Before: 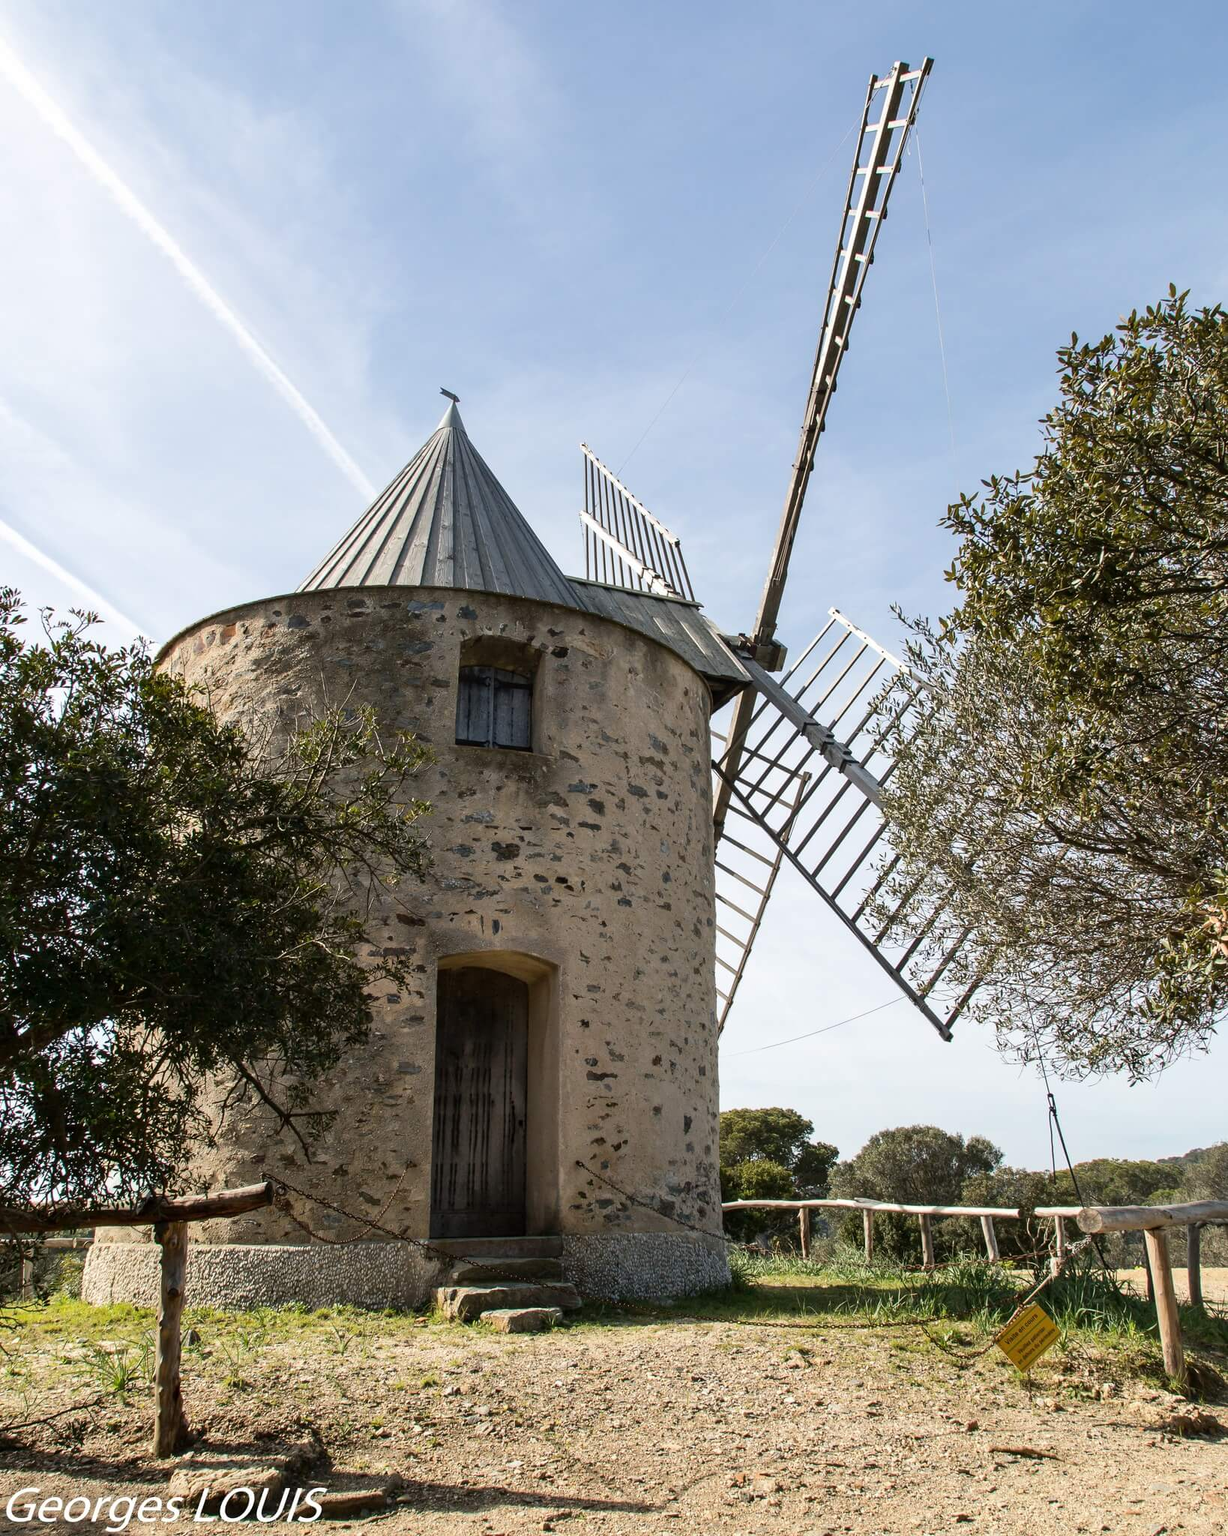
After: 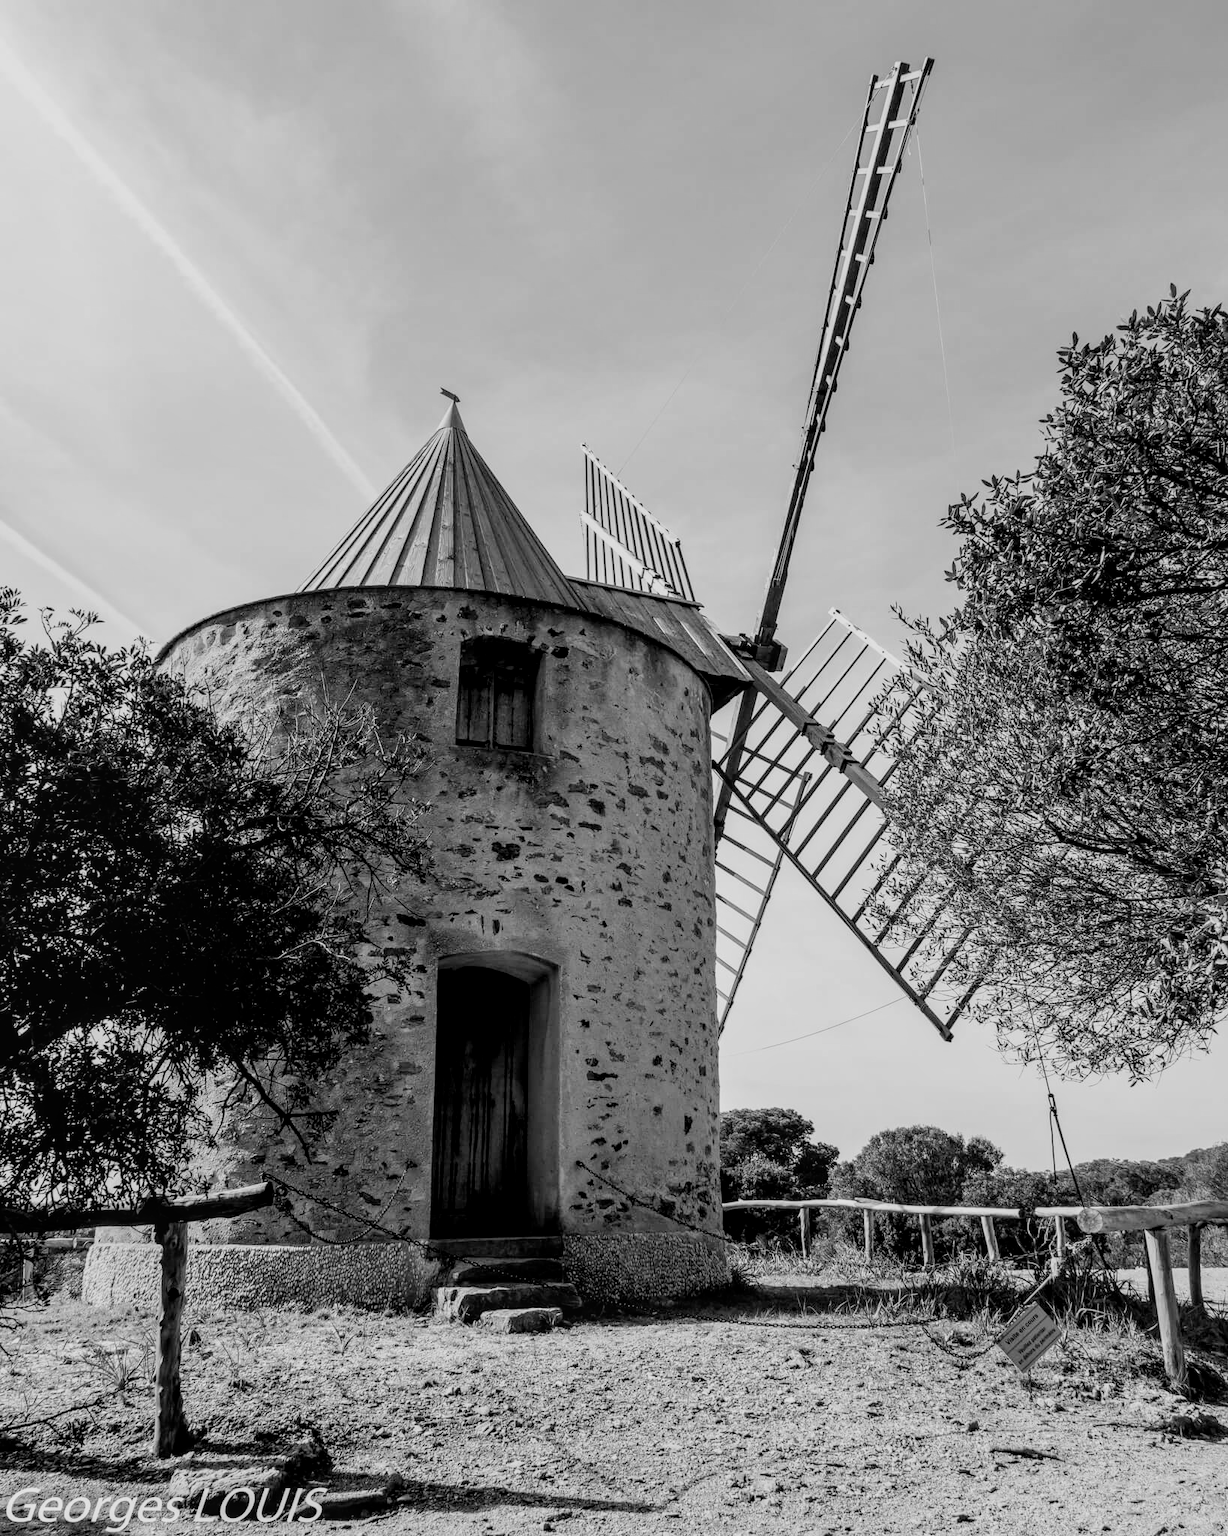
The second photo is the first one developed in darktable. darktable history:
monochrome: on, module defaults
local contrast: on, module defaults
filmic rgb: black relative exposure -5 EV, hardness 2.88, contrast 1.1, highlights saturation mix -20%
